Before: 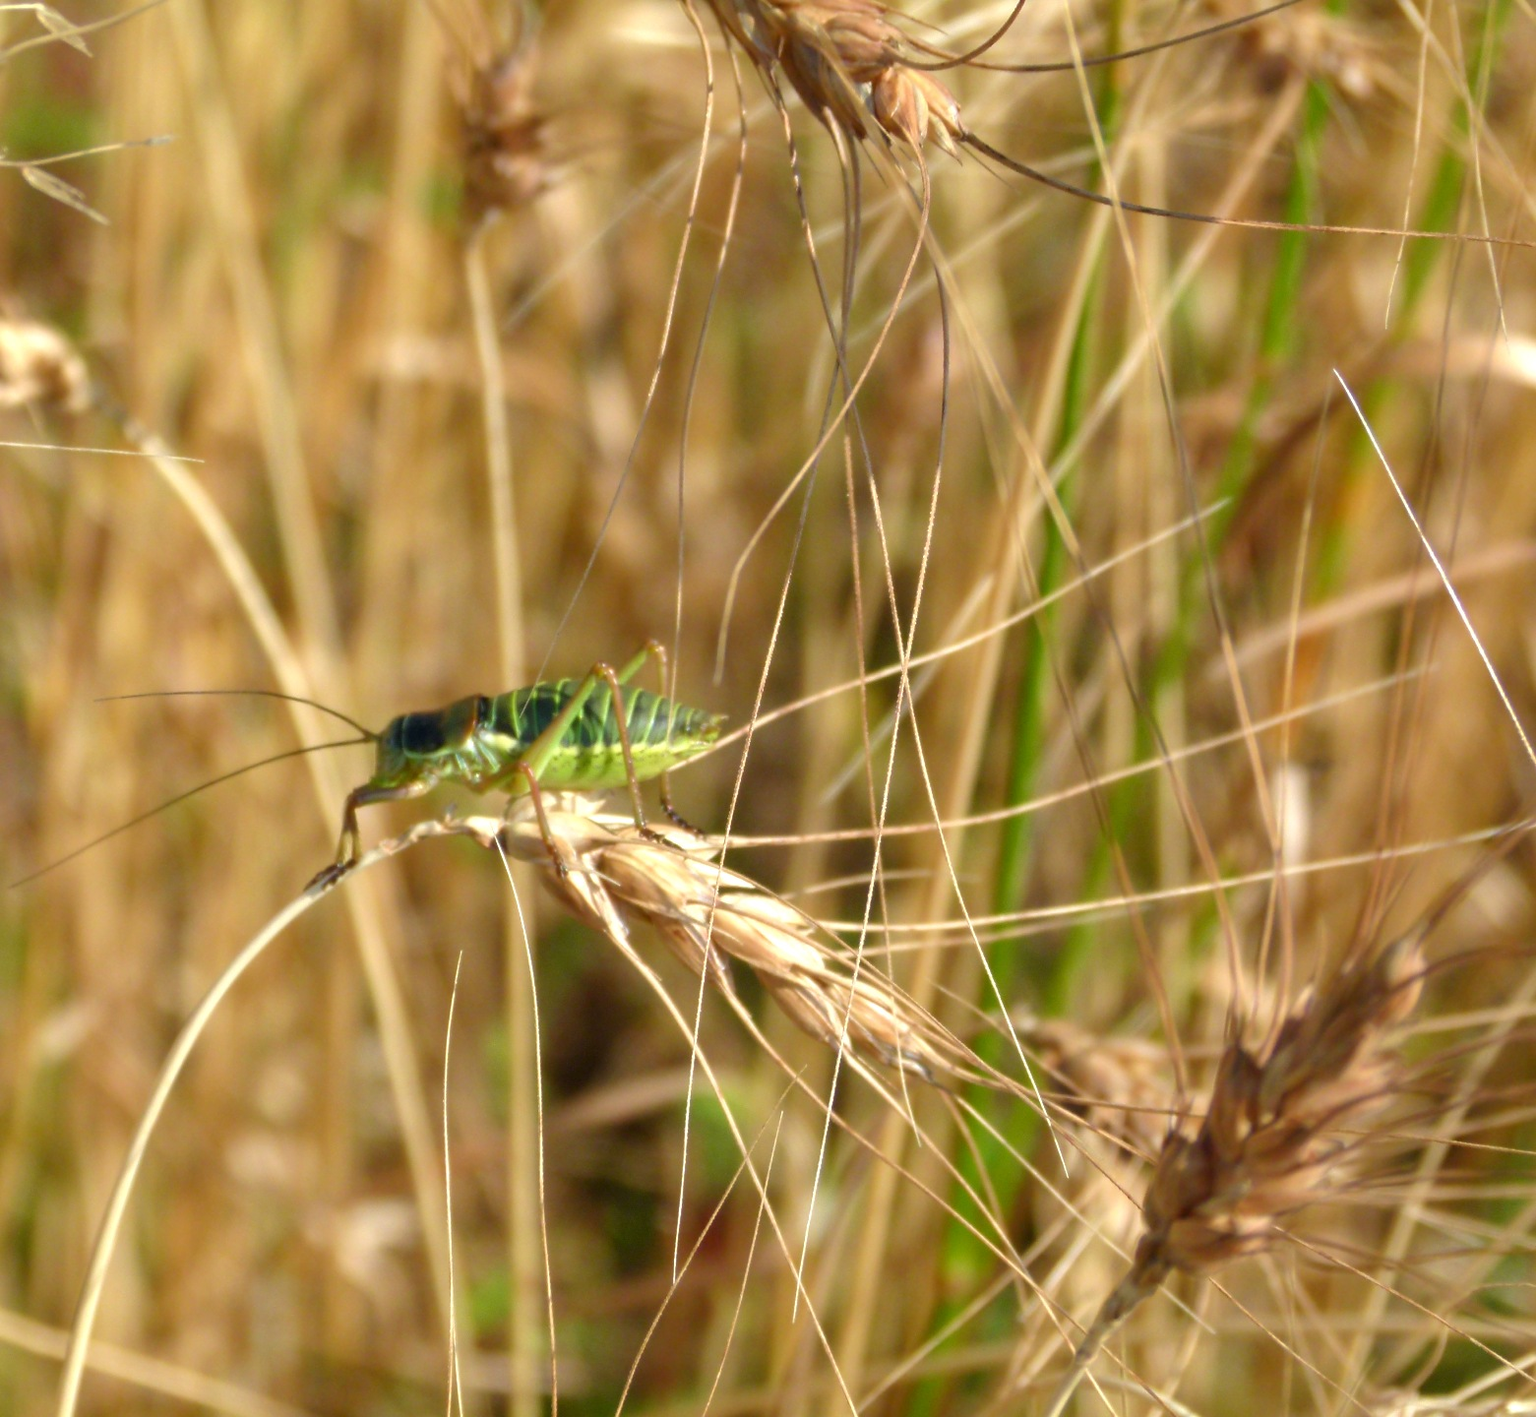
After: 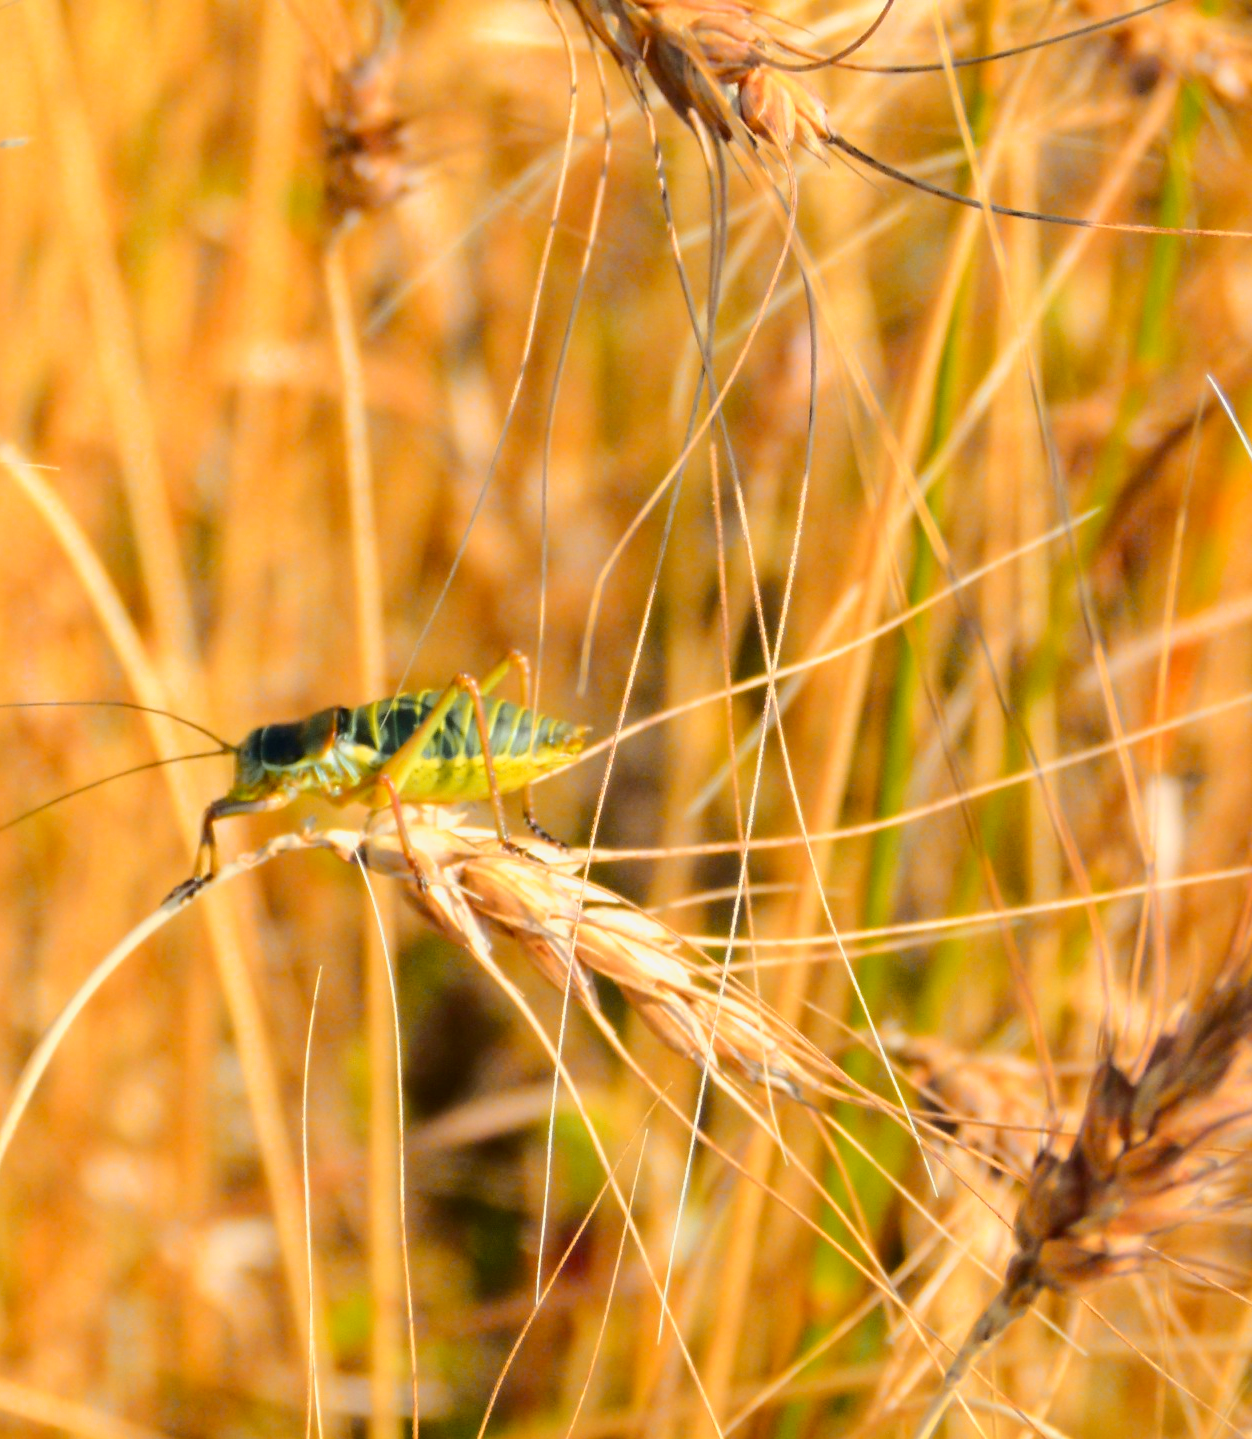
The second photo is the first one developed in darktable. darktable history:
contrast brightness saturation: saturation -0.048
tone curve: curves: ch0 [(0, 0.011) (0.104, 0.085) (0.236, 0.234) (0.398, 0.507) (0.498, 0.621) (0.65, 0.757) (0.835, 0.883) (1, 0.961)]; ch1 [(0, 0) (0.353, 0.344) (0.43, 0.401) (0.479, 0.476) (0.502, 0.502) (0.54, 0.542) (0.602, 0.613) (0.638, 0.668) (0.693, 0.727) (1, 1)]; ch2 [(0, 0) (0.34, 0.314) (0.434, 0.43) (0.5, 0.506) (0.521, 0.54) (0.54, 0.56) (0.595, 0.613) (0.644, 0.729) (1, 1)], color space Lab, independent channels, preserve colors none
color zones: curves: ch1 [(0.263, 0.53) (0.376, 0.287) (0.487, 0.512) (0.748, 0.547) (1, 0.513)]; ch2 [(0.262, 0.45) (0.751, 0.477)]
crop and rotate: left 9.499%, right 10.244%
